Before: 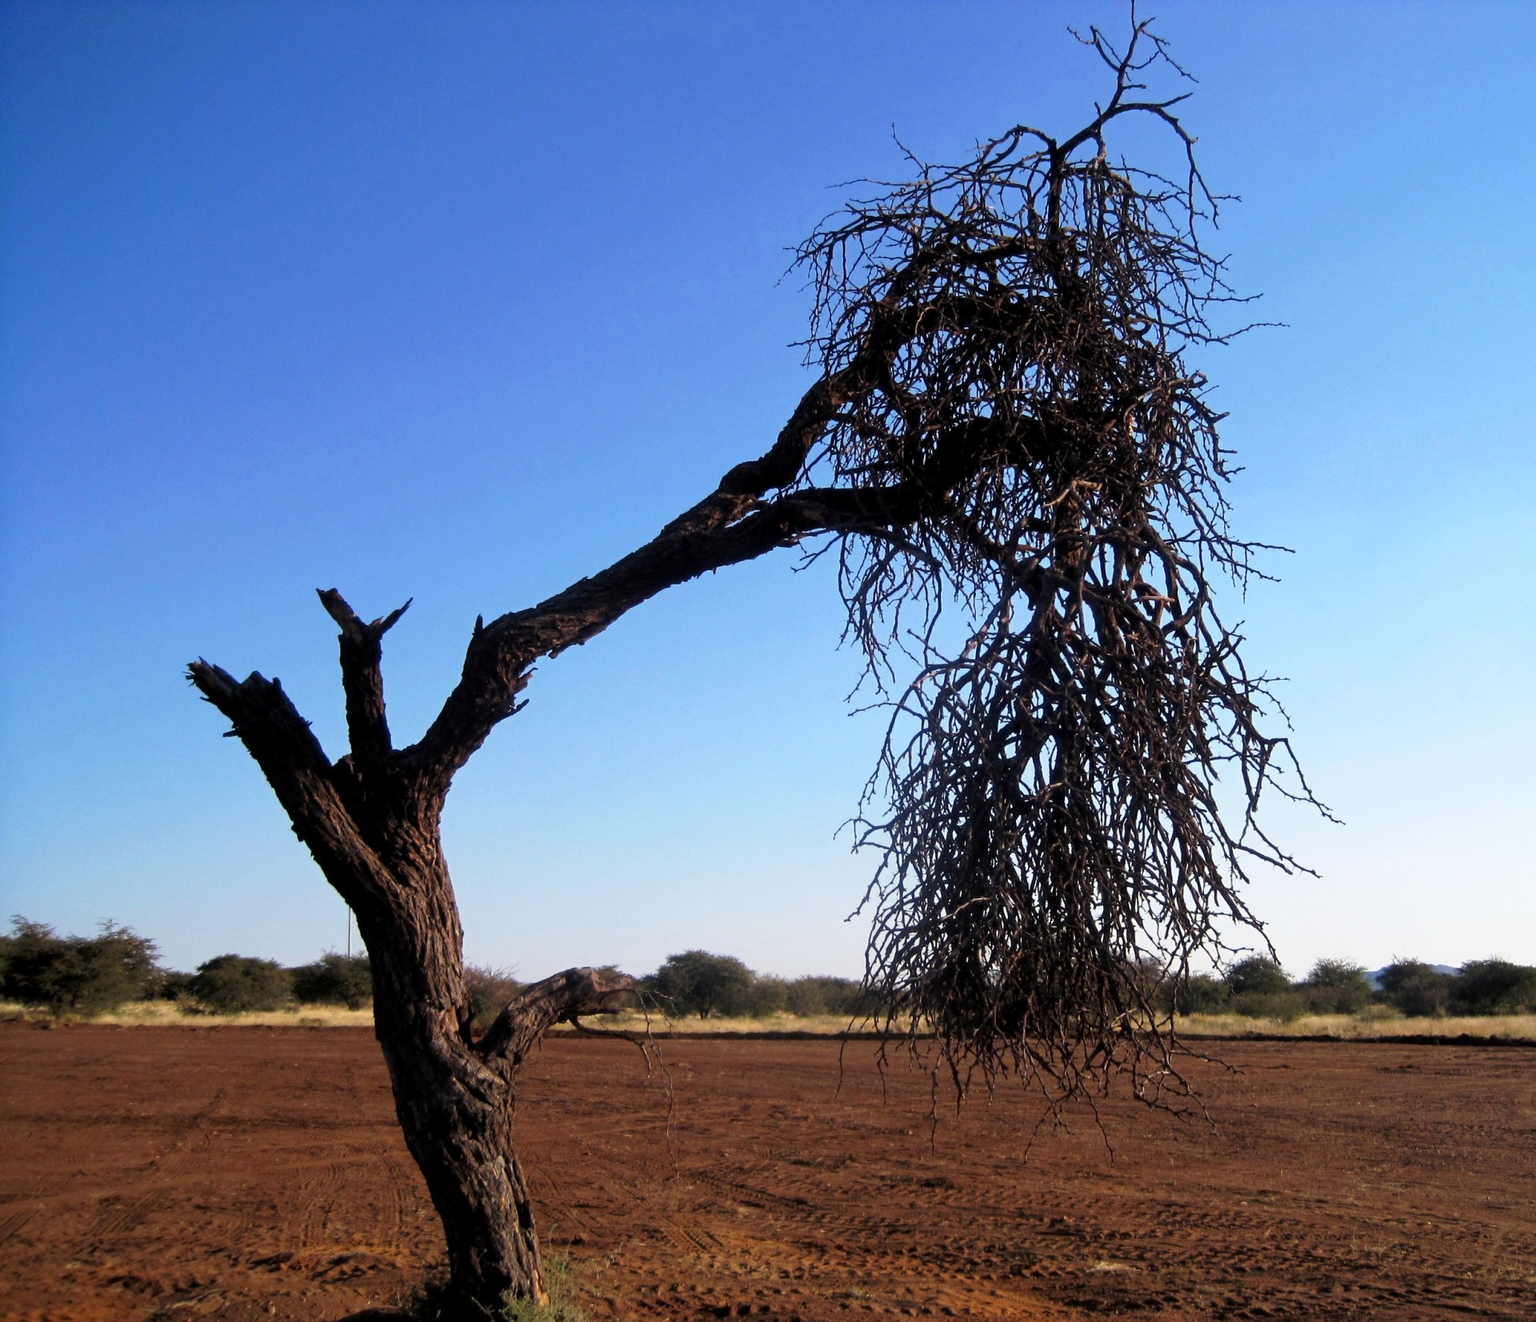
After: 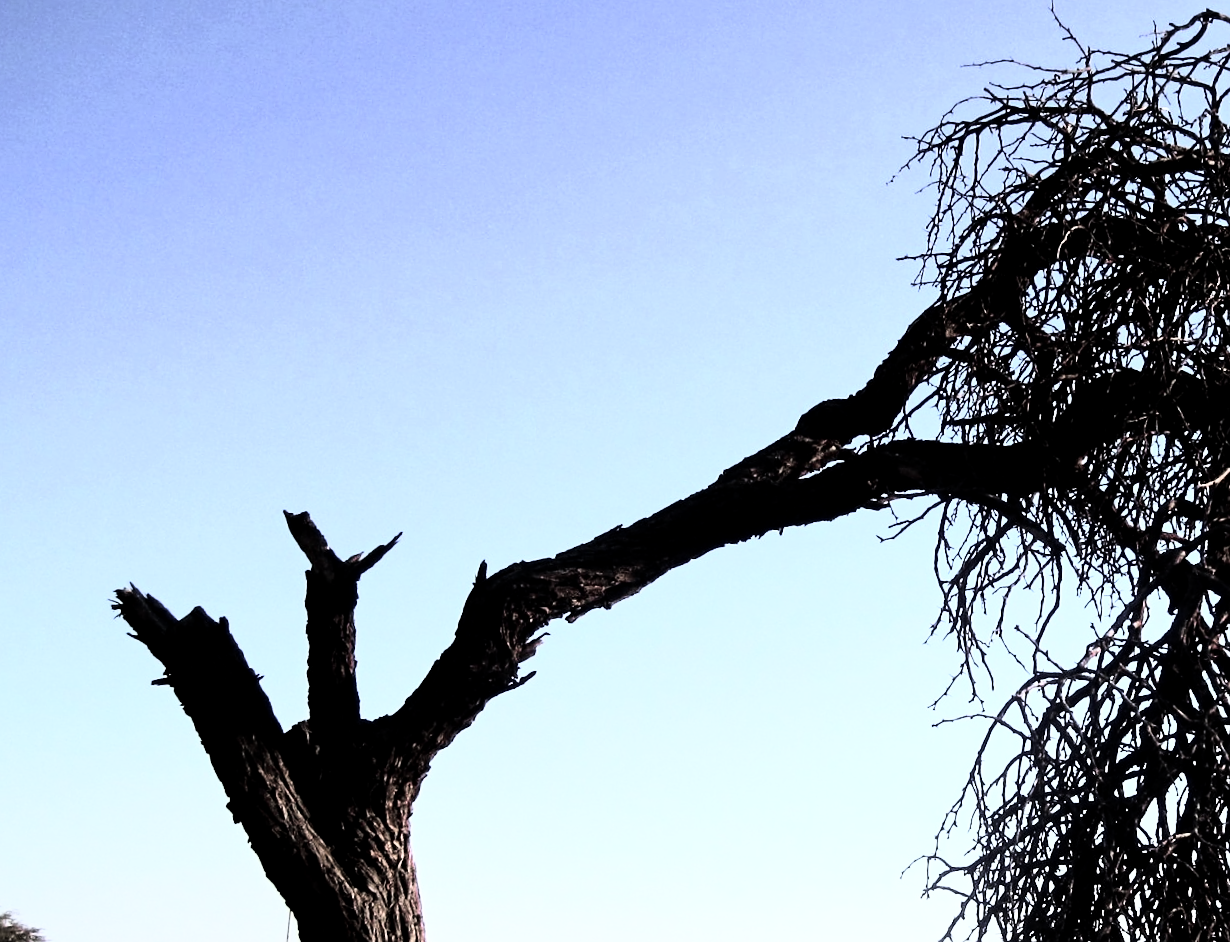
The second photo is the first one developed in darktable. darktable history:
crop and rotate: angle -4.99°, left 2.122%, top 6.945%, right 27.566%, bottom 30.519%
rgb curve: curves: ch0 [(0, 0) (0.21, 0.15) (0.24, 0.21) (0.5, 0.75) (0.75, 0.96) (0.89, 0.99) (1, 1)]; ch1 [(0, 0.02) (0.21, 0.13) (0.25, 0.2) (0.5, 0.67) (0.75, 0.9) (0.89, 0.97) (1, 1)]; ch2 [(0, 0.02) (0.21, 0.13) (0.25, 0.2) (0.5, 0.67) (0.75, 0.9) (0.89, 0.97) (1, 1)], compensate middle gray true
local contrast: highlights 100%, shadows 100%, detail 120%, midtone range 0.2
sharpen: radius 1
color zones: curves: ch0 [(0, 0.6) (0.129, 0.508) (0.193, 0.483) (0.429, 0.5) (0.571, 0.5) (0.714, 0.5) (0.857, 0.5) (1, 0.6)]; ch1 [(0, 0.481) (0.112, 0.245) (0.213, 0.223) (0.429, 0.233) (0.571, 0.231) (0.683, 0.242) (0.857, 0.296) (1, 0.481)]
